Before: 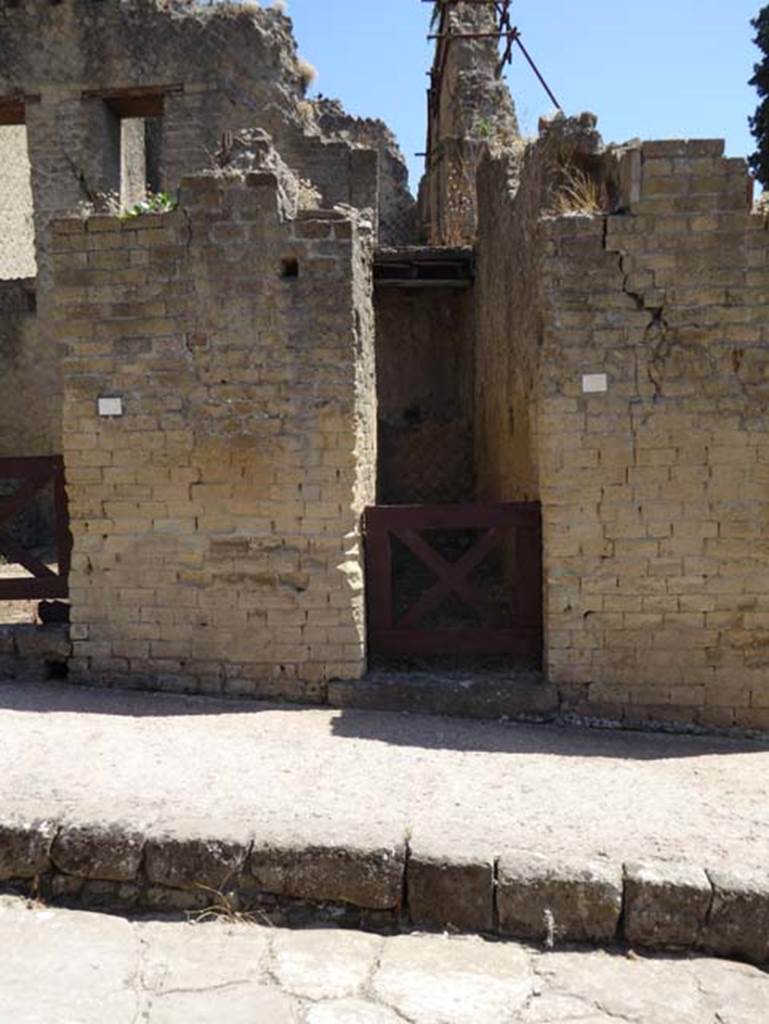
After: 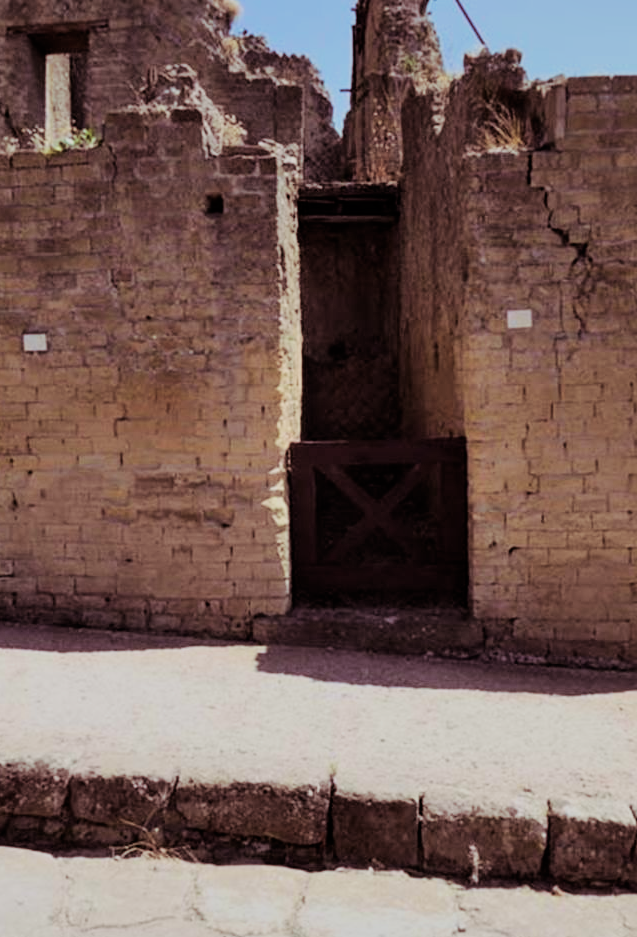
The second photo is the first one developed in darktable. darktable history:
contrast brightness saturation: contrast 0.09, saturation 0.28
filmic rgb: black relative exposure -6.98 EV, white relative exposure 5.63 EV, hardness 2.86
color balance rgb: perceptual saturation grading › global saturation 10%, global vibrance 10%
split-toning: shadows › saturation 0.41, highlights › saturation 0, compress 33.55%
shadows and highlights: shadows 49, highlights -41, soften with gaussian
crop: left 9.807%, top 6.259%, right 7.334%, bottom 2.177%
tone equalizer: on, module defaults
